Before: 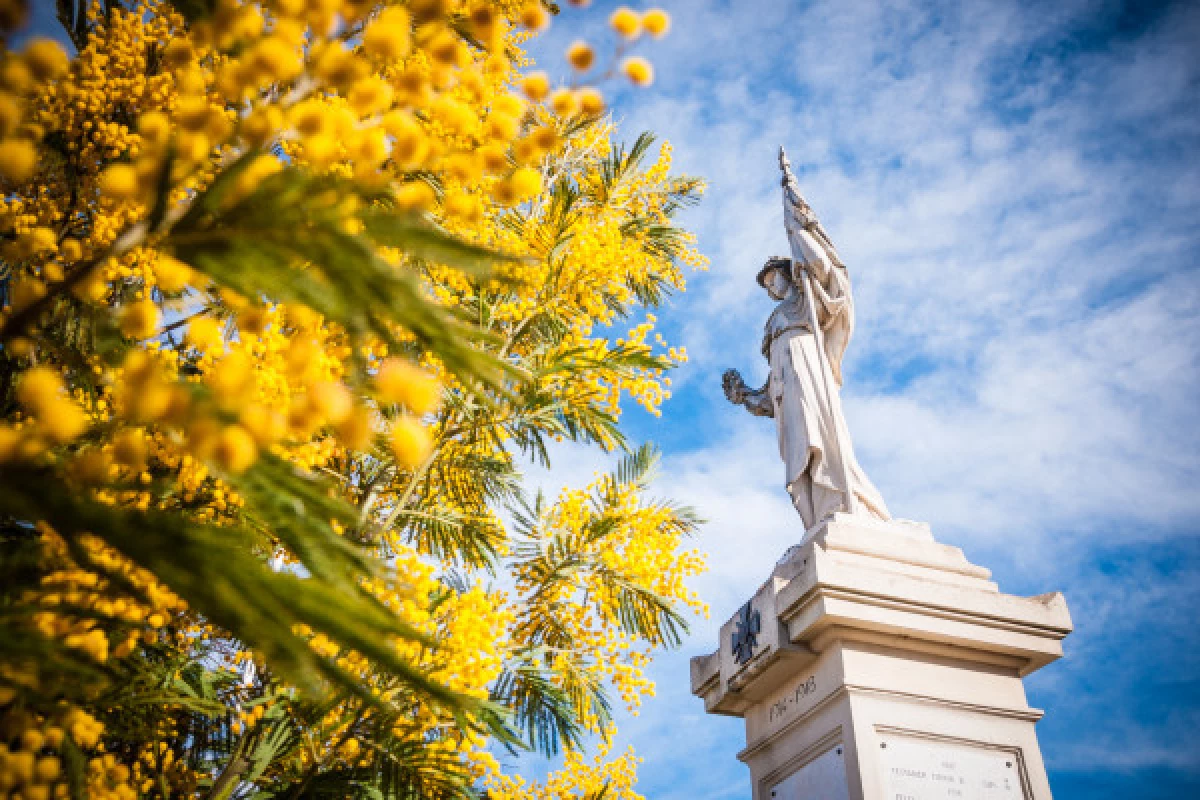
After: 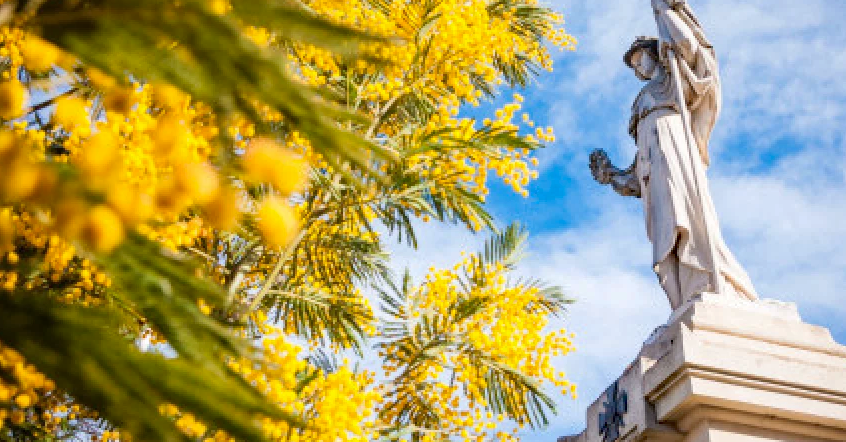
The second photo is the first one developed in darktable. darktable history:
haze removal: strength 0.29, distance 0.25, compatibility mode true, adaptive false
crop: left 11.123%, top 27.61%, right 18.3%, bottom 17.034%
